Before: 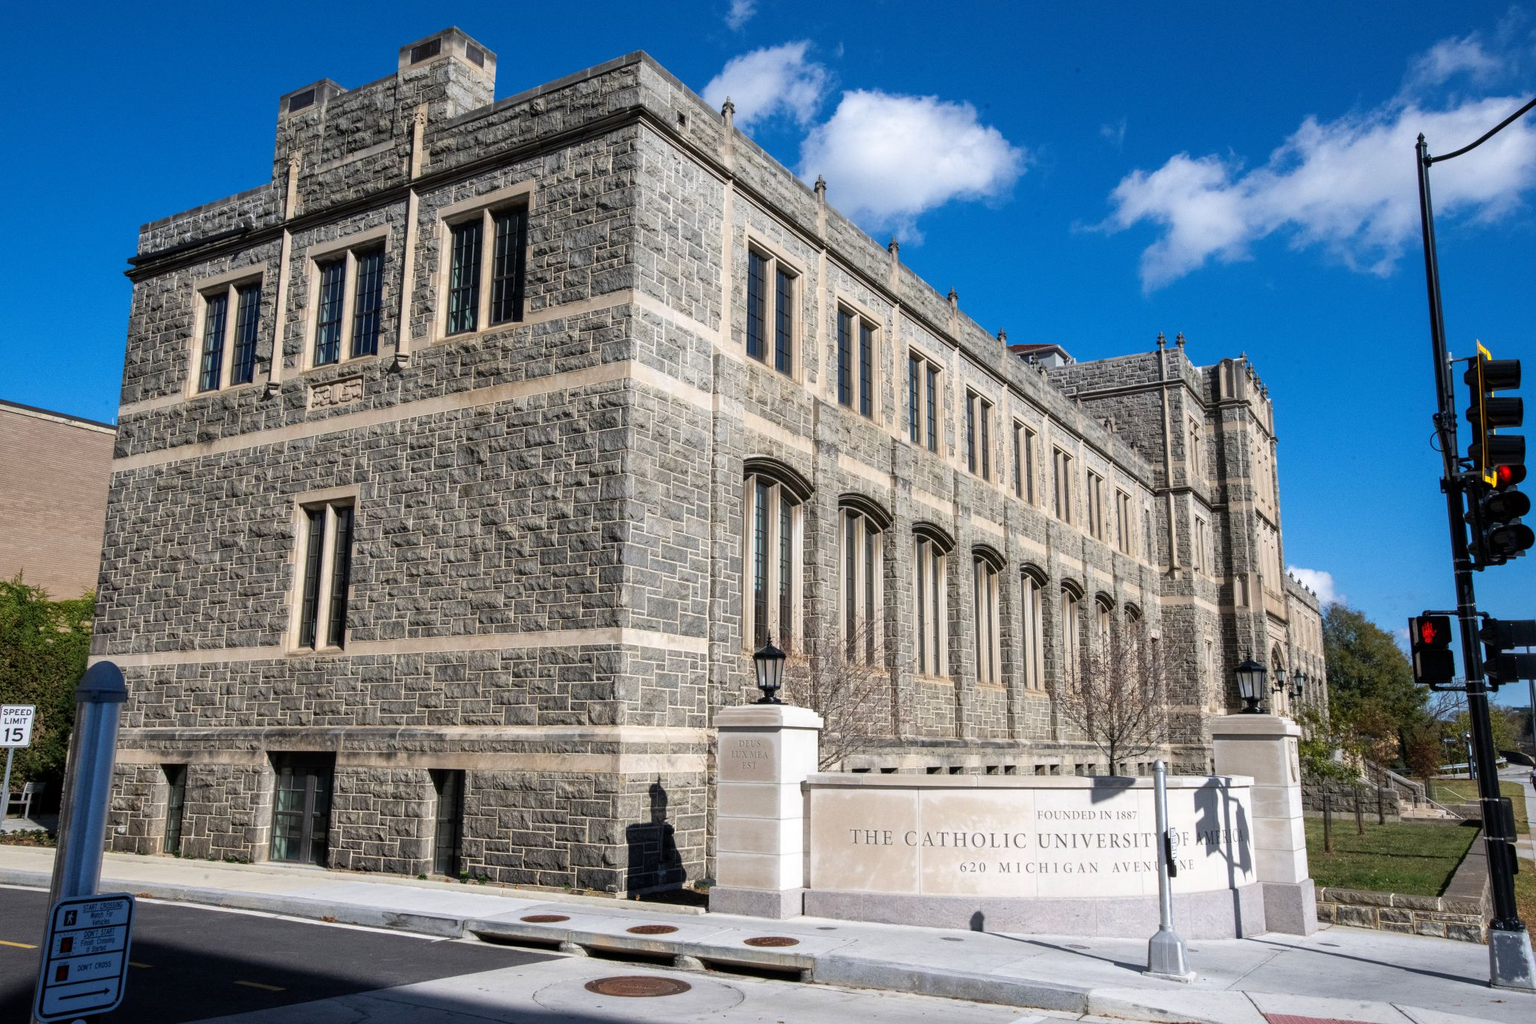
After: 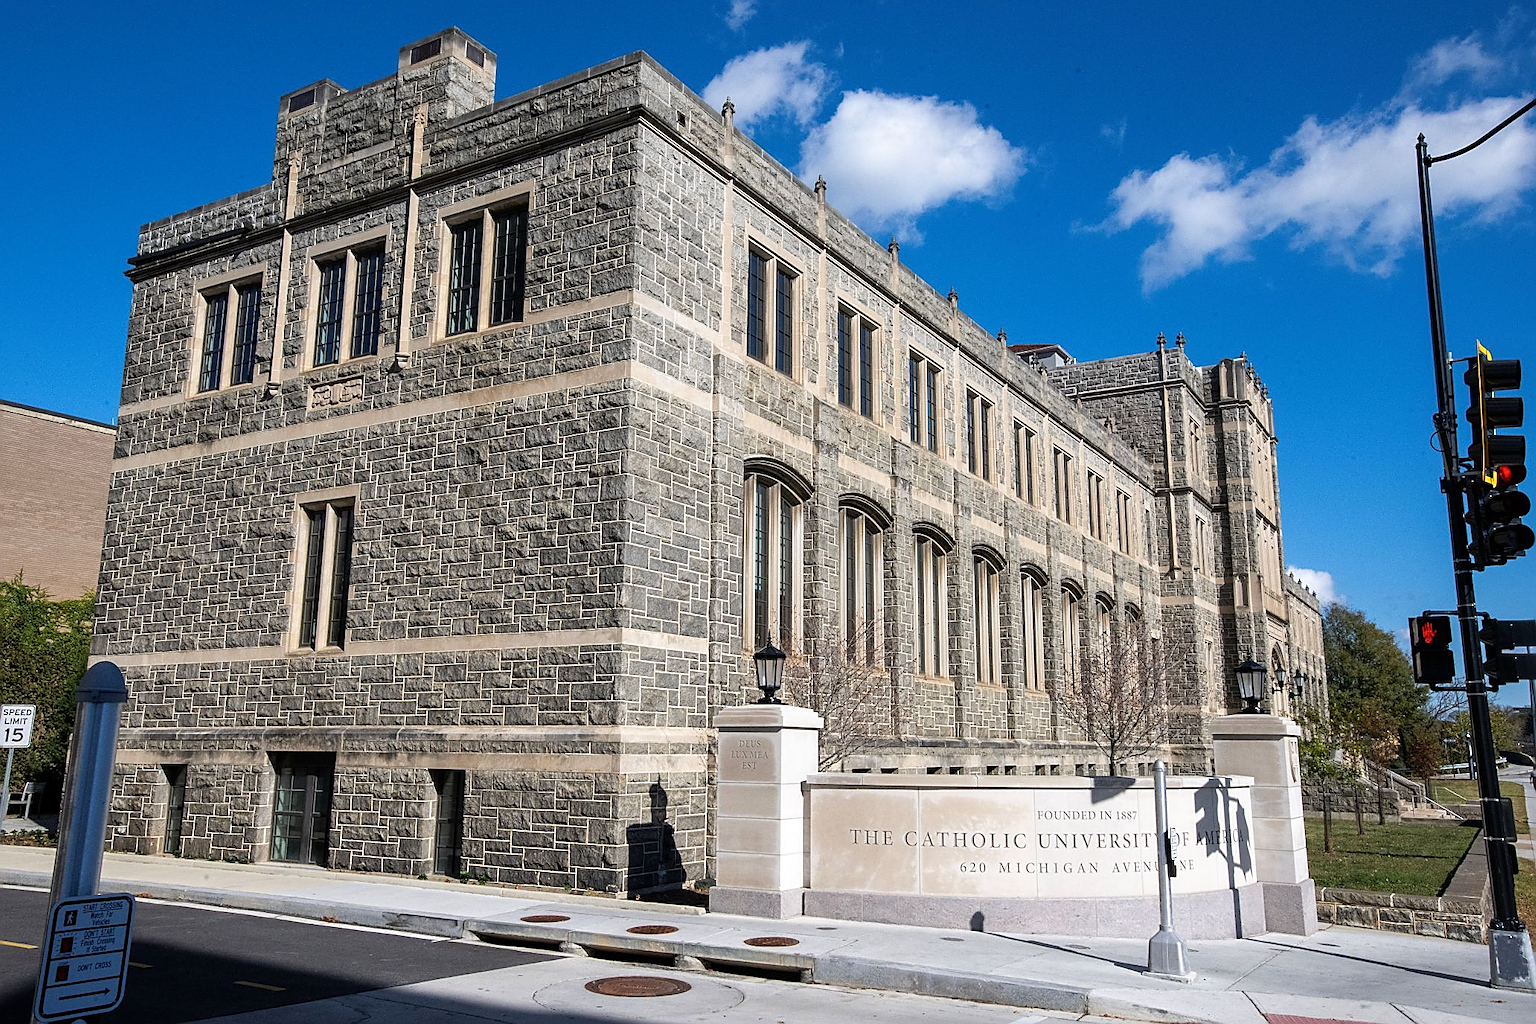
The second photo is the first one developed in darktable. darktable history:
sharpen: radius 1.407, amount 1.25, threshold 0.661
